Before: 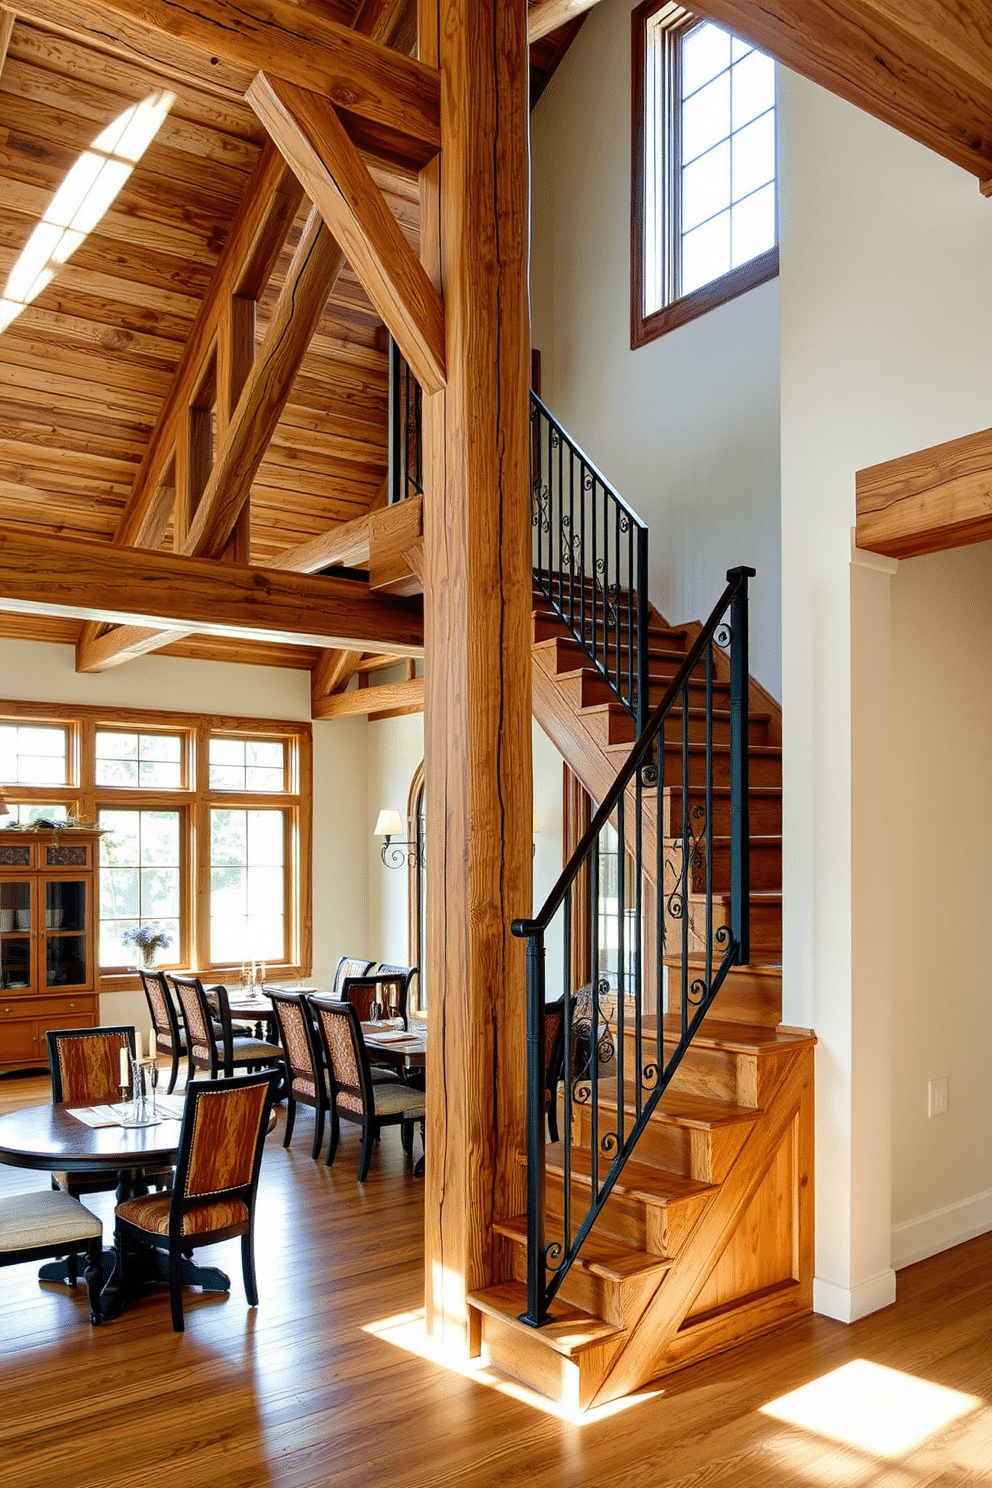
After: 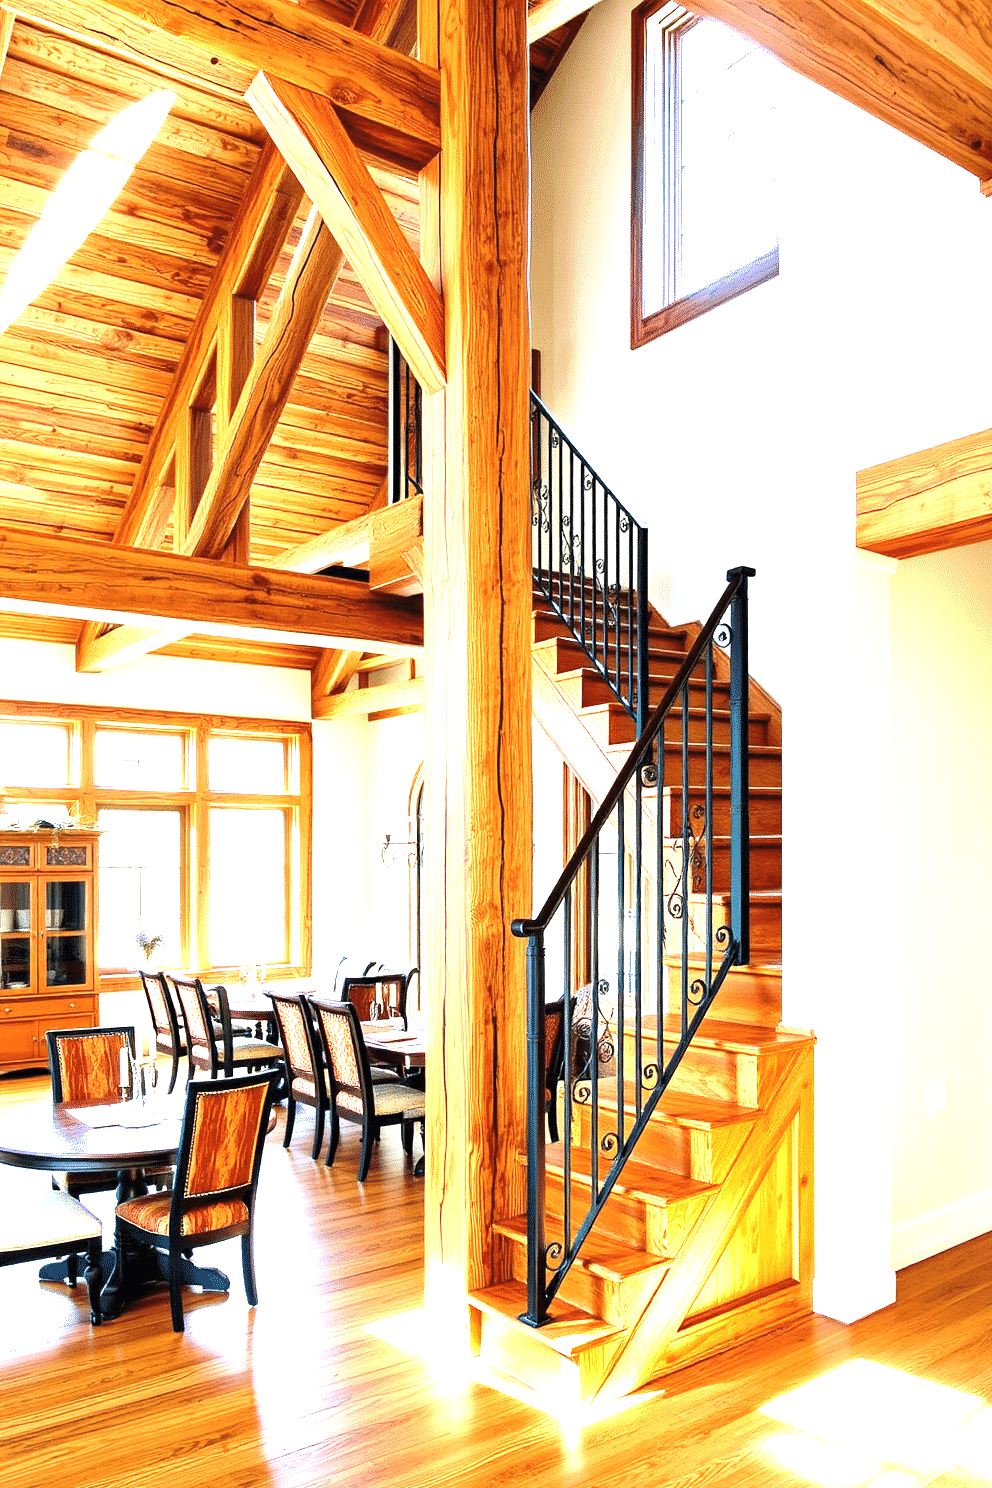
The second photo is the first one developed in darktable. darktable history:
exposure: black level correction 0, exposure 1.745 EV, compensate highlight preservation false
tone equalizer: -8 EV -0.455 EV, -7 EV -0.372 EV, -6 EV -0.296 EV, -5 EV -0.2 EV, -3 EV 0.202 EV, -2 EV 0.316 EV, -1 EV 0.365 EV, +0 EV 0.414 EV
